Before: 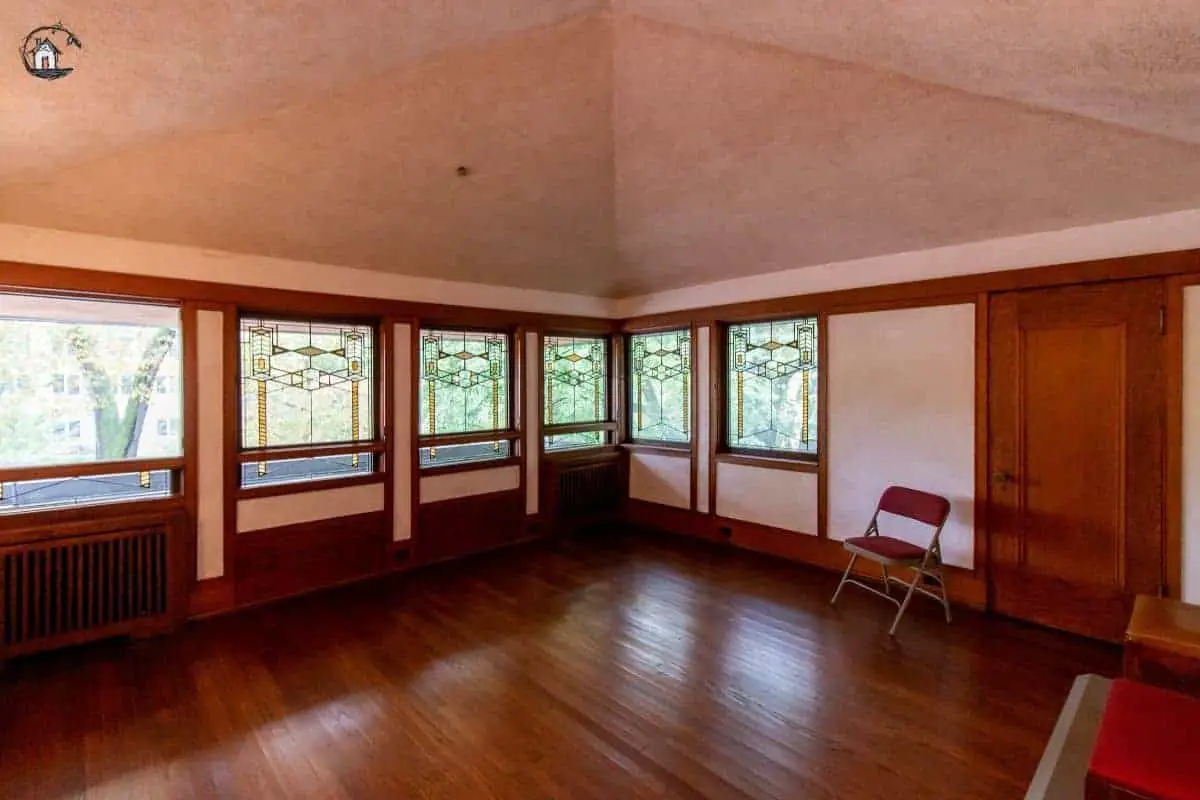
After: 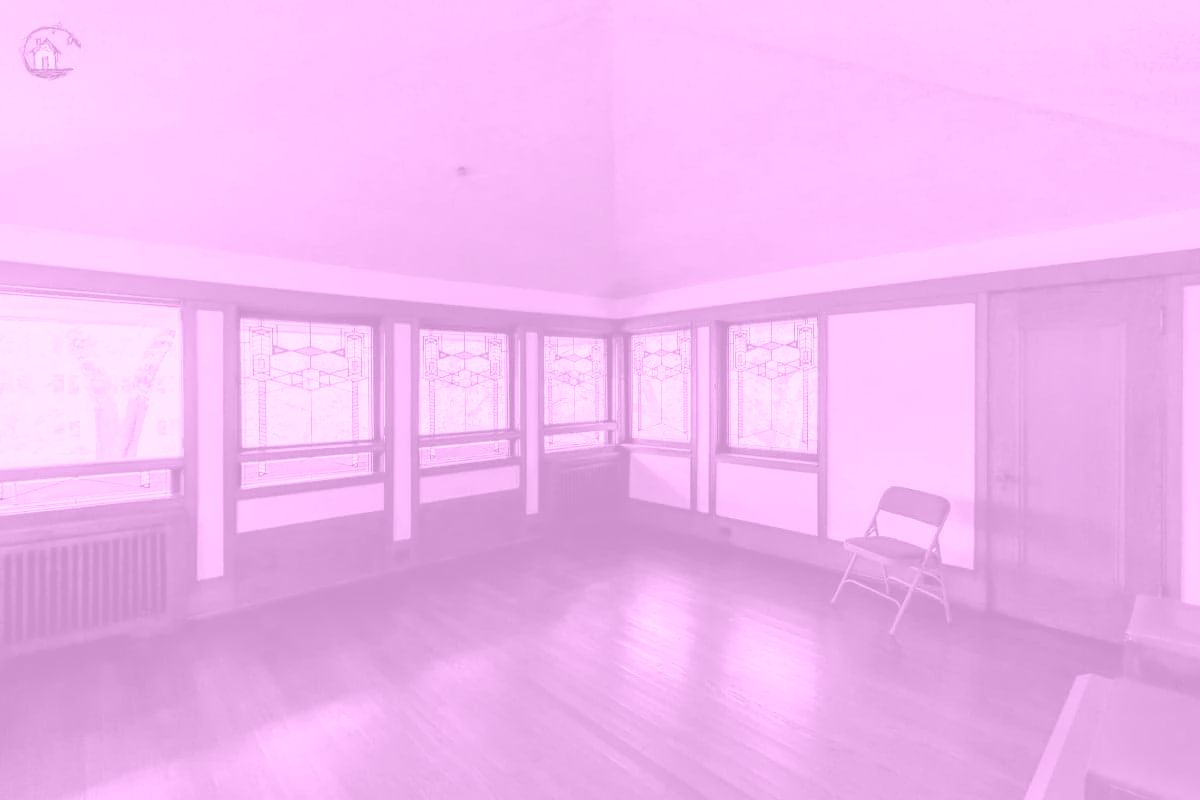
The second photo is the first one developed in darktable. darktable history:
colorize: hue 331.2°, saturation 69%, source mix 30.28%, lightness 69.02%, version 1
white balance: red 1.188, blue 1.11
